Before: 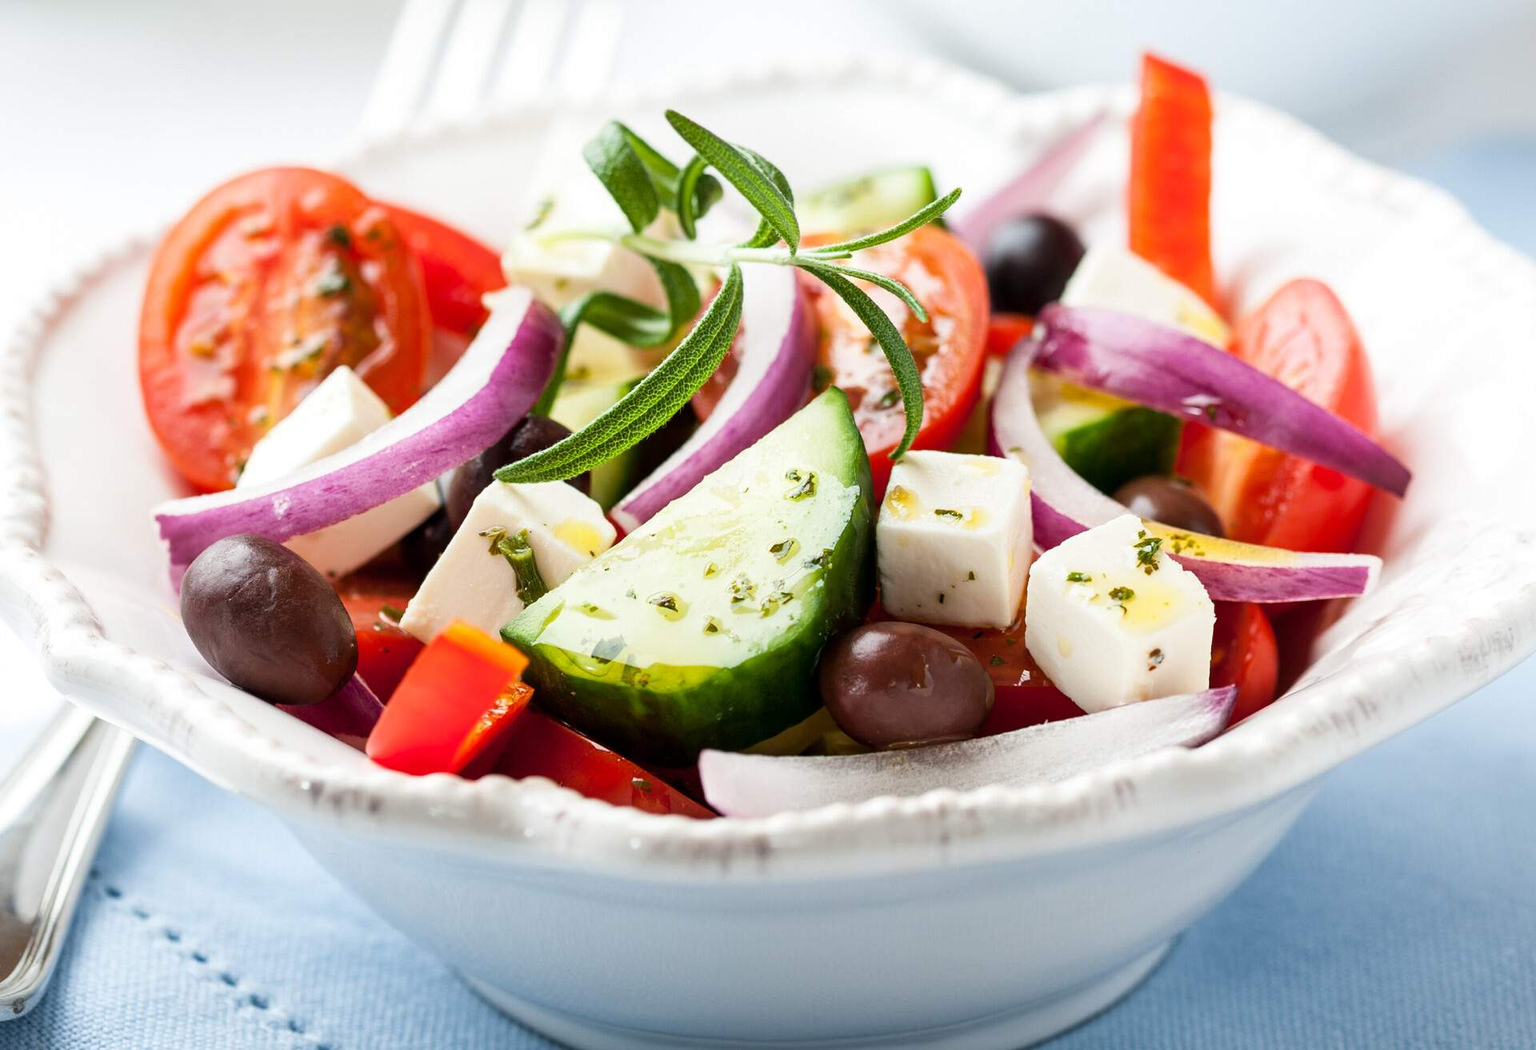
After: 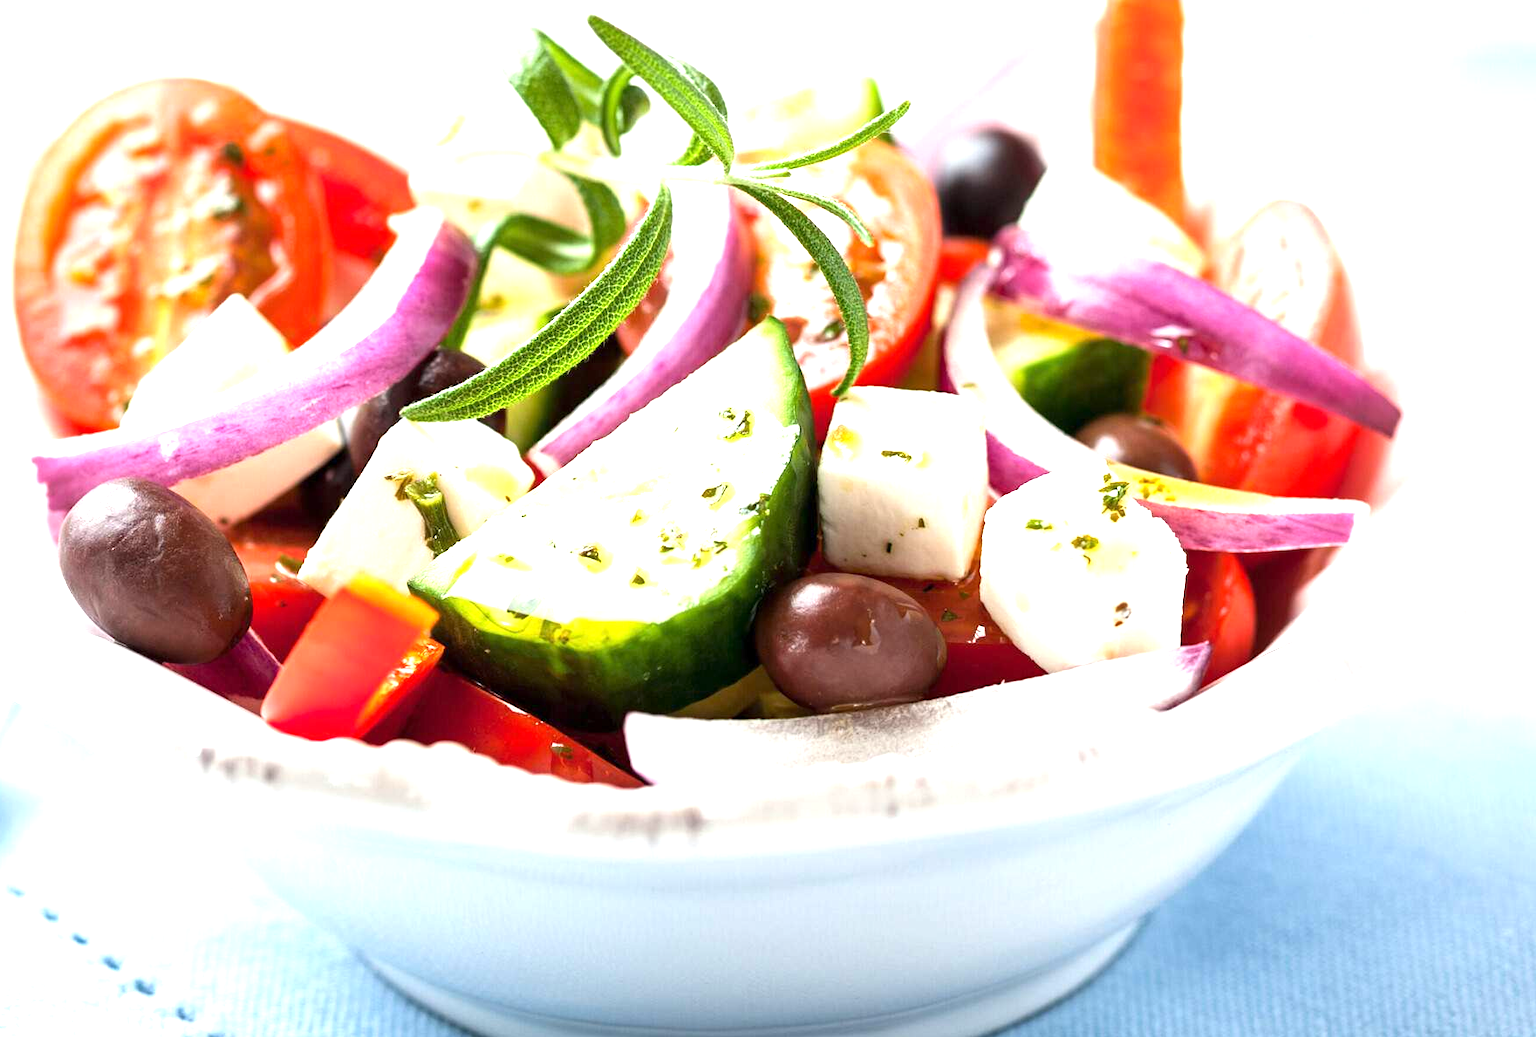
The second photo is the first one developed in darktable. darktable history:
exposure: exposure 1.061 EV, compensate highlight preservation false
crop and rotate: left 8.262%, top 9.226%
